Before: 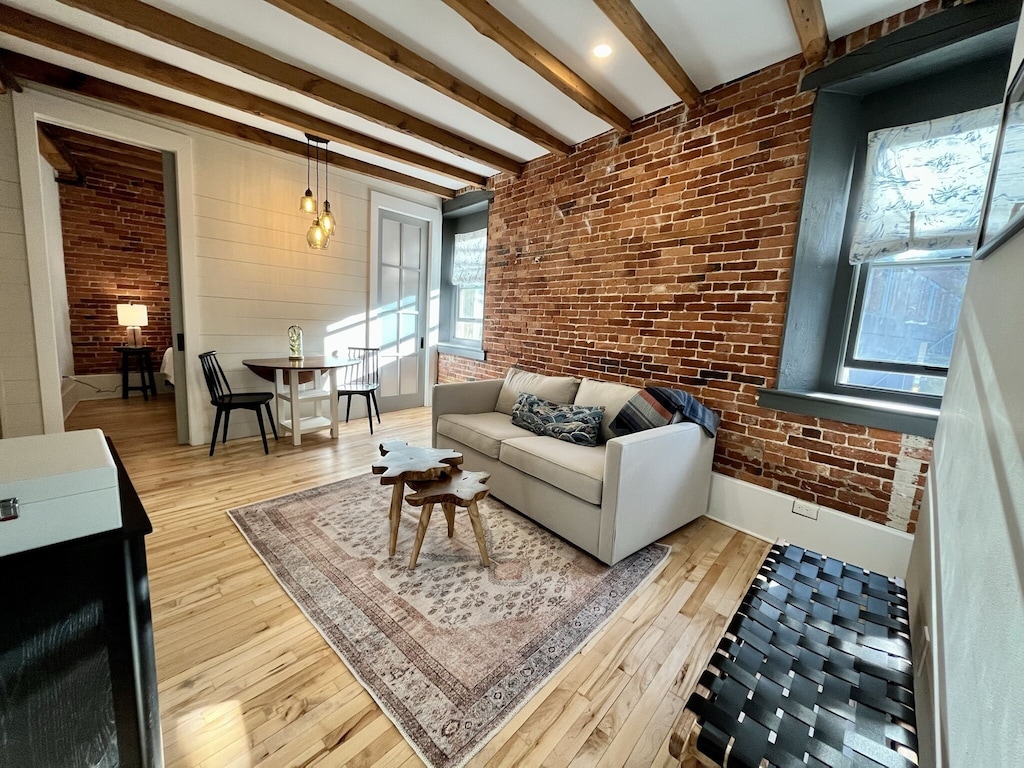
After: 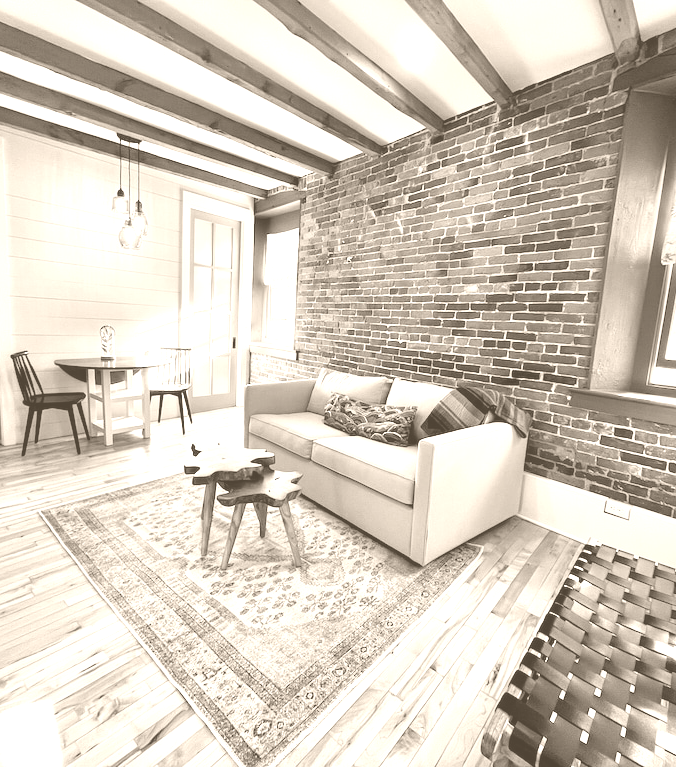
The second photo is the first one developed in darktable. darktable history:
colorize: hue 34.49°, saturation 35.33%, source mix 100%, version 1
crop and rotate: left 18.442%, right 15.508%
